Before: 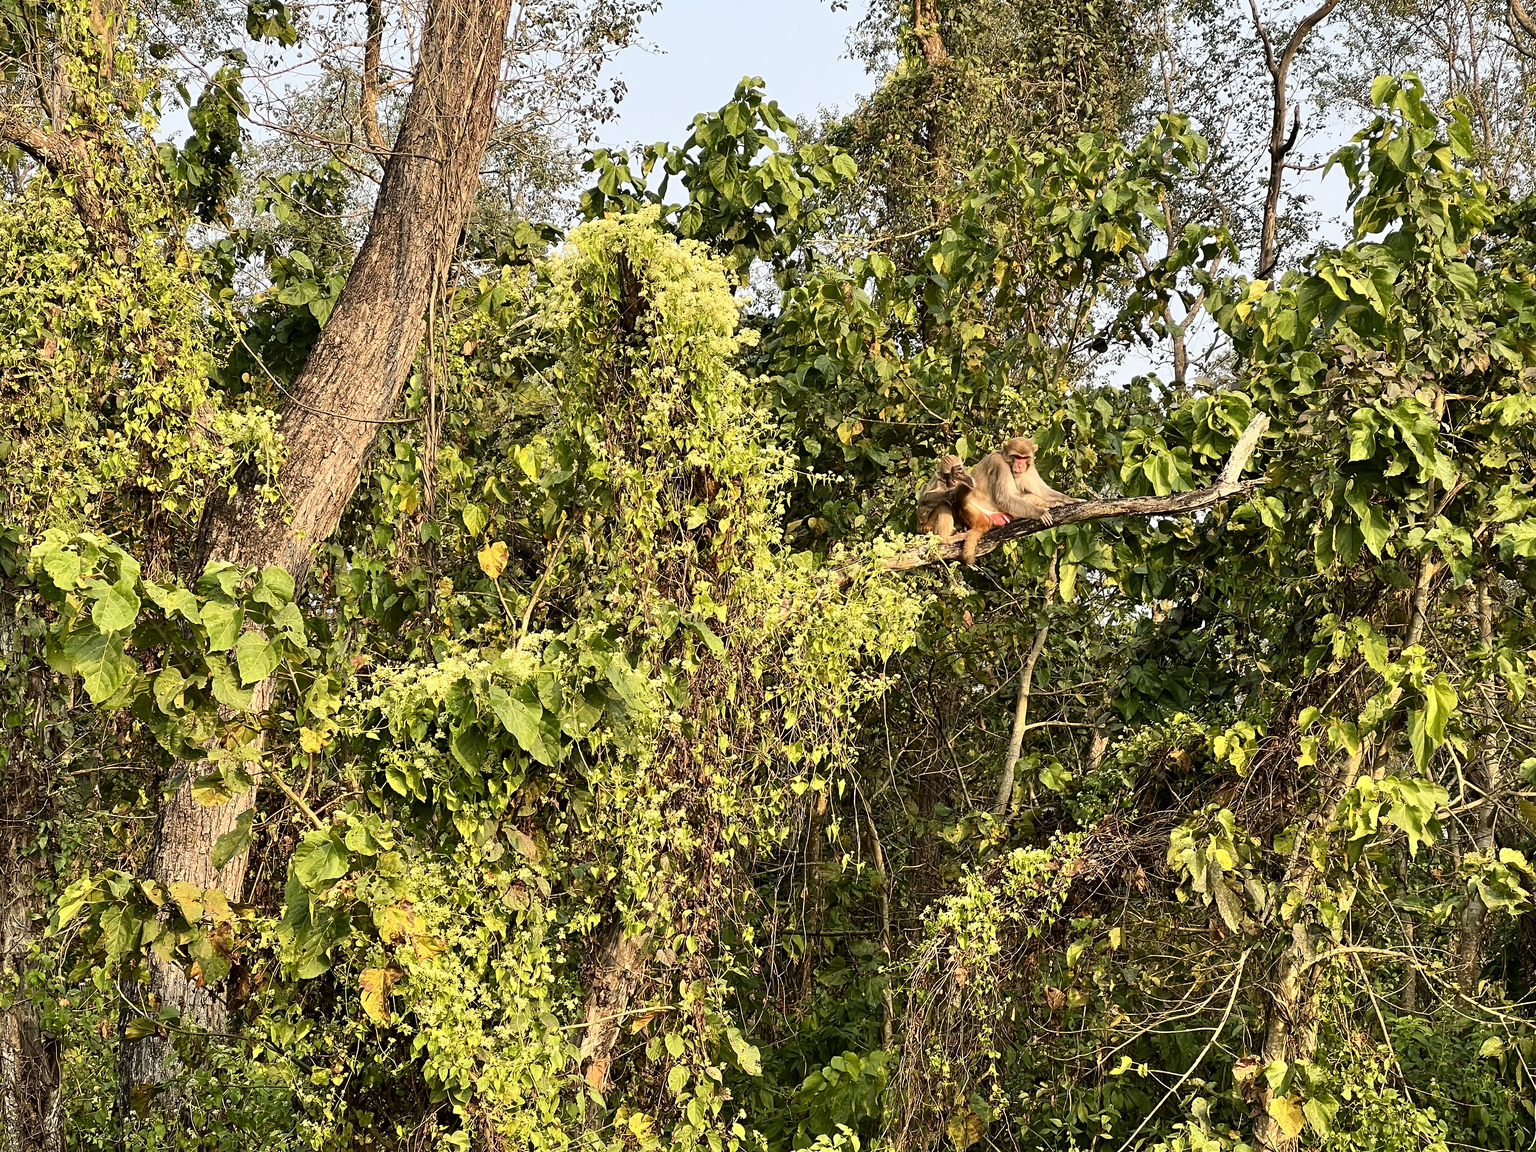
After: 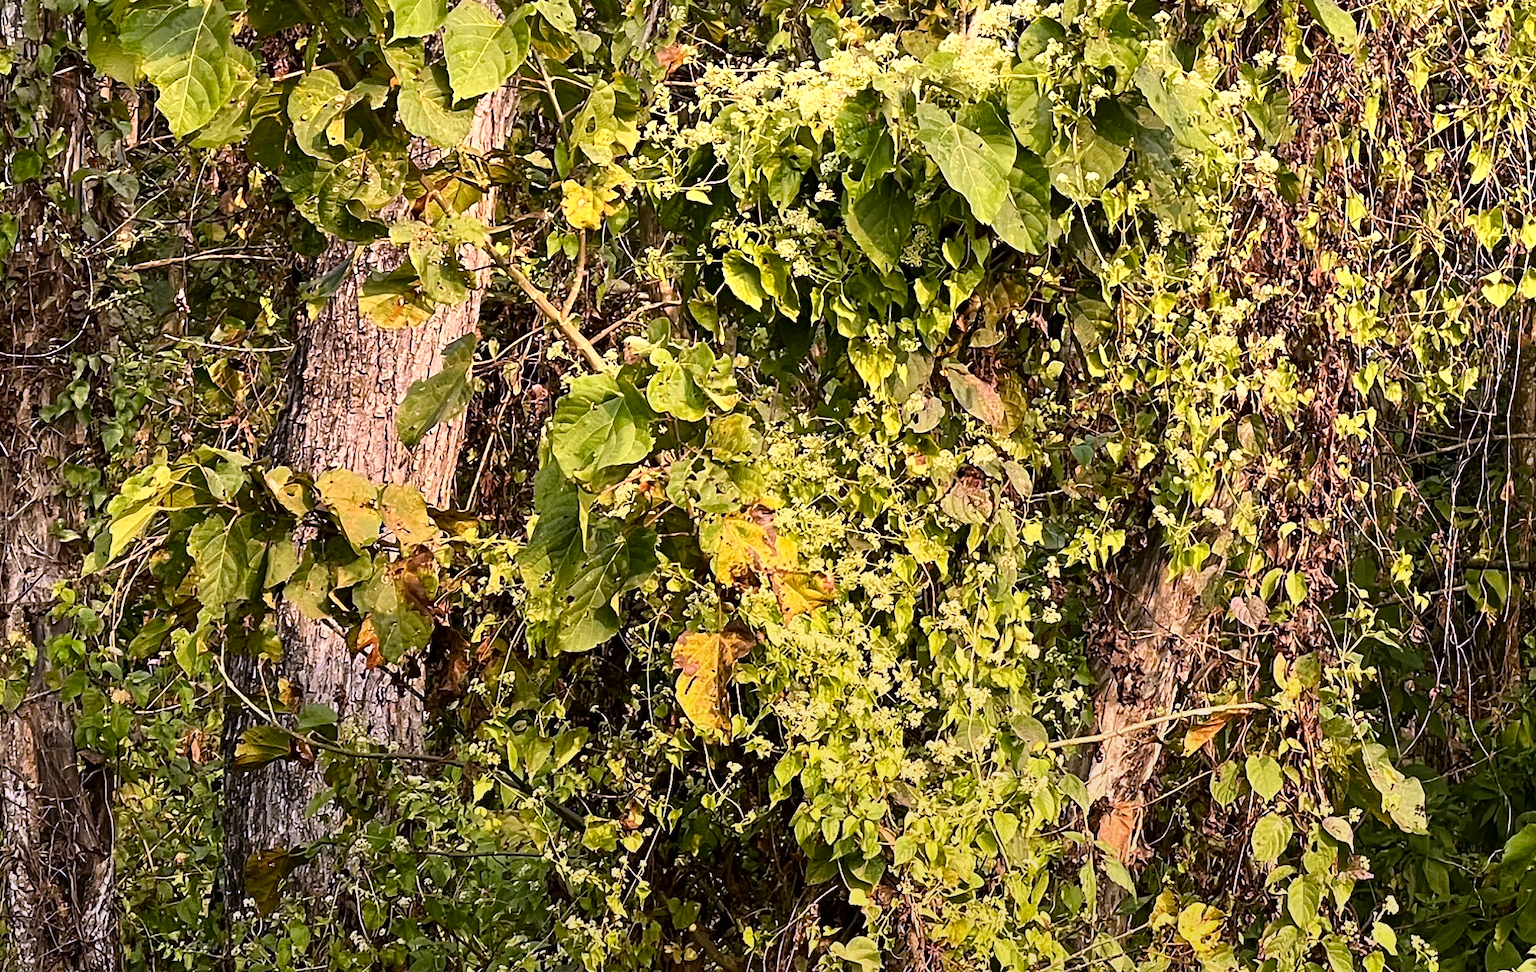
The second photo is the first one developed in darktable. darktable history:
crop and rotate: top 54.778%, right 46.61%, bottom 0.159%
white balance: red 1.042, blue 1.17
graduated density: rotation -180°, offset 27.42
